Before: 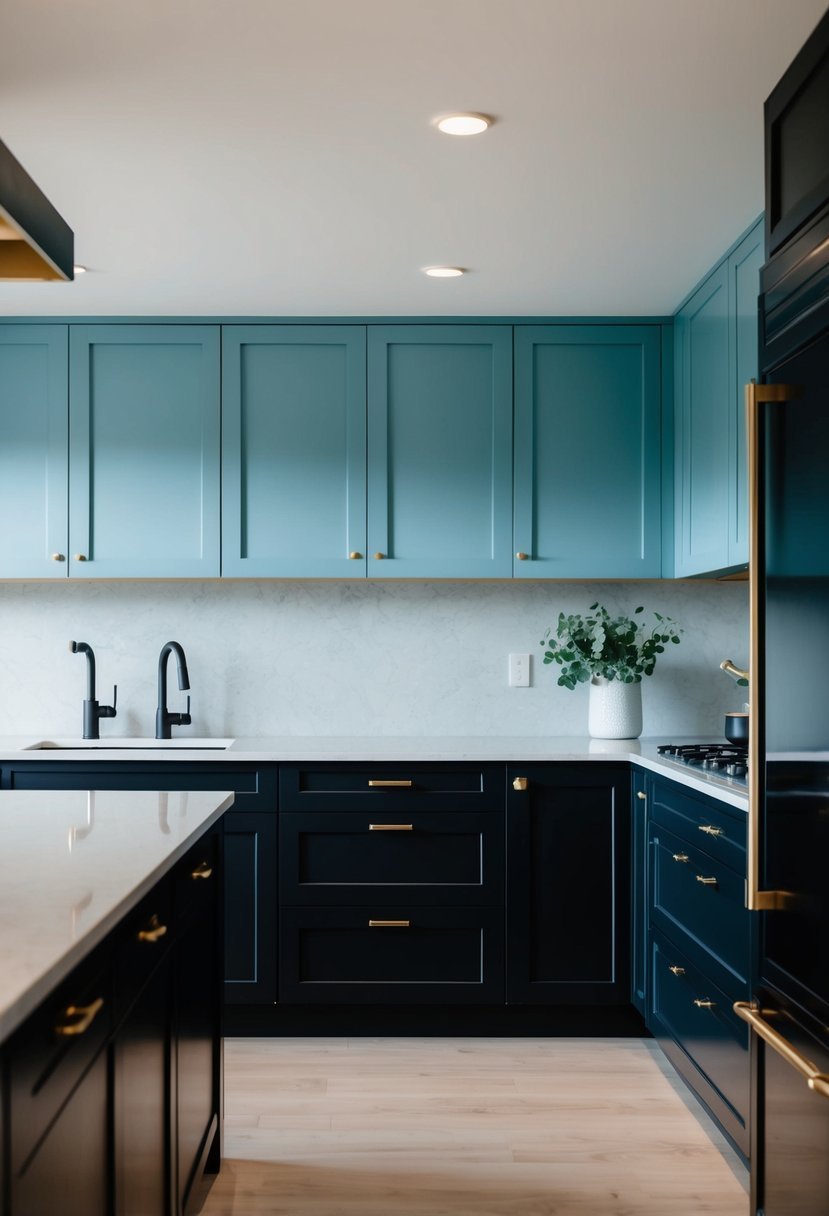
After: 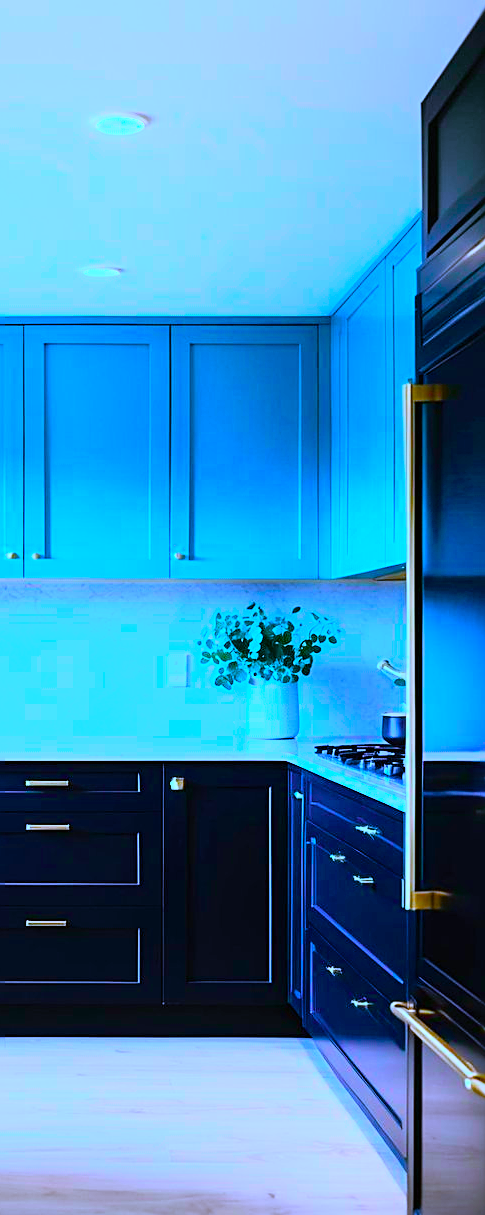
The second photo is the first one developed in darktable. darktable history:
color balance rgb: perceptual saturation grading › global saturation 100%
crop: left 41.402%
sharpen: on, module defaults
exposure: exposure 0.785 EV, compensate highlight preservation false
white balance: red 0.766, blue 1.537
tone curve: curves: ch0 [(0, 0.005) (0.103, 0.097) (0.18, 0.22) (0.4, 0.485) (0.5, 0.612) (0.668, 0.787) (0.823, 0.894) (1, 0.971)]; ch1 [(0, 0) (0.172, 0.123) (0.324, 0.253) (0.396, 0.388) (0.478, 0.461) (0.499, 0.498) (0.522, 0.528) (0.609, 0.686) (0.704, 0.818) (1, 1)]; ch2 [(0, 0) (0.411, 0.424) (0.496, 0.501) (0.515, 0.514) (0.555, 0.585) (0.641, 0.69) (1, 1)], color space Lab, independent channels, preserve colors none
